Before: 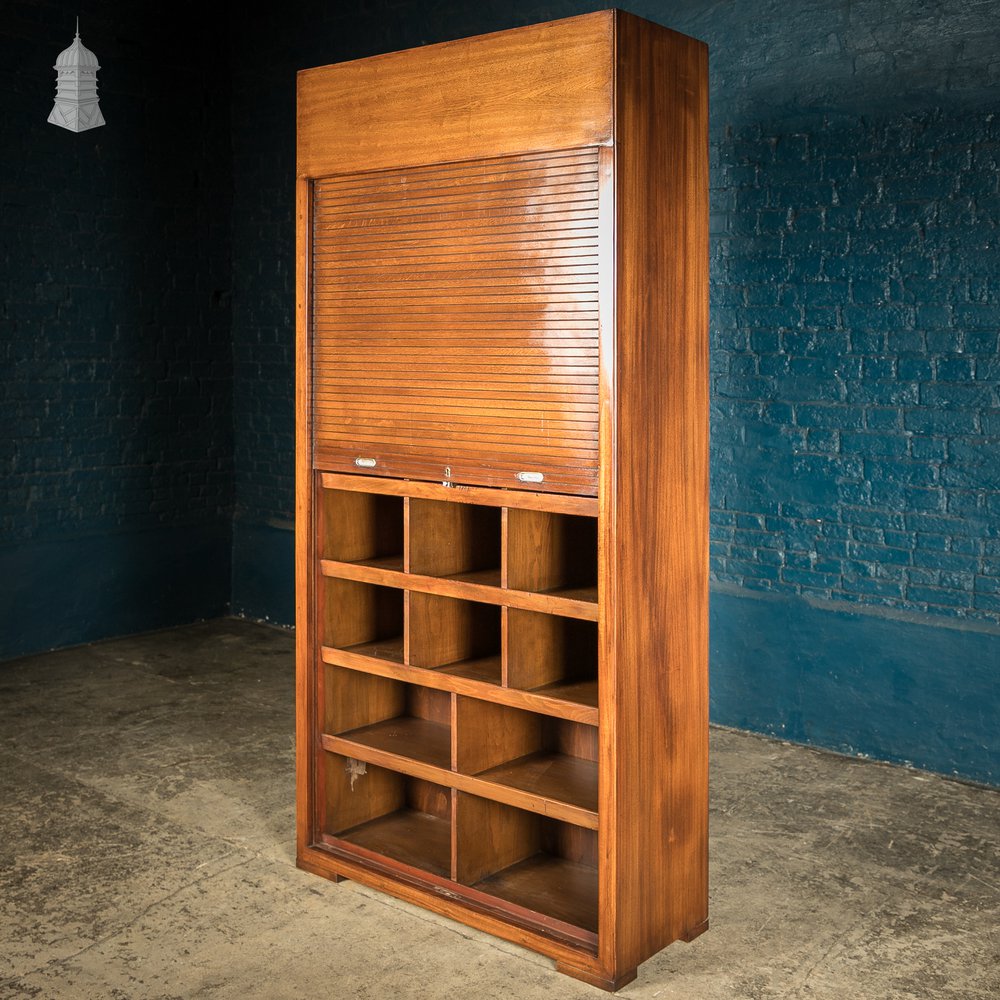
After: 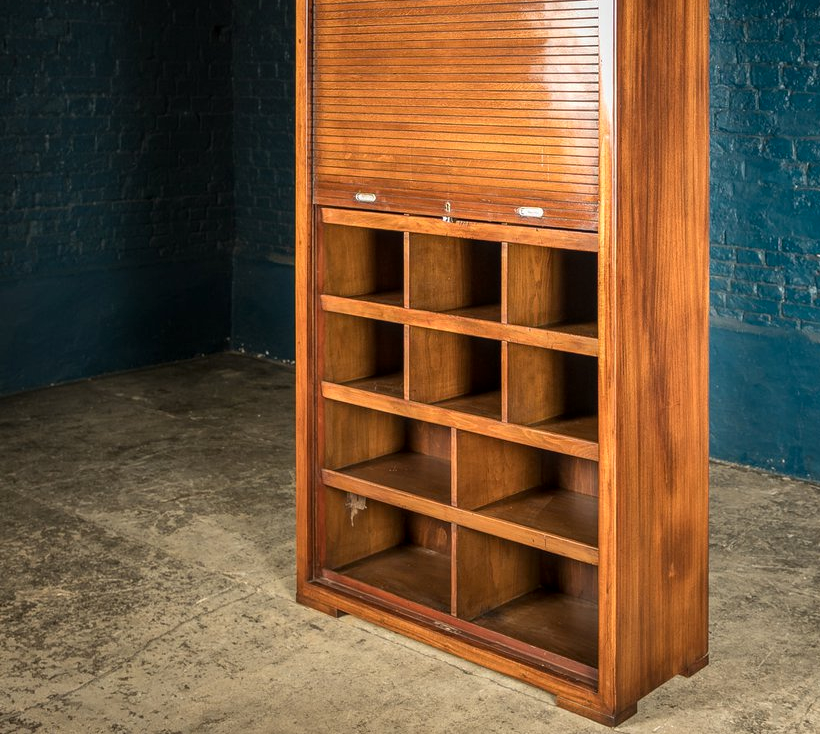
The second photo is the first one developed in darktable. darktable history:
crop: top 26.531%, right 17.959%
contrast brightness saturation: contrast -0.02, brightness -0.01, saturation 0.03
local contrast: on, module defaults
